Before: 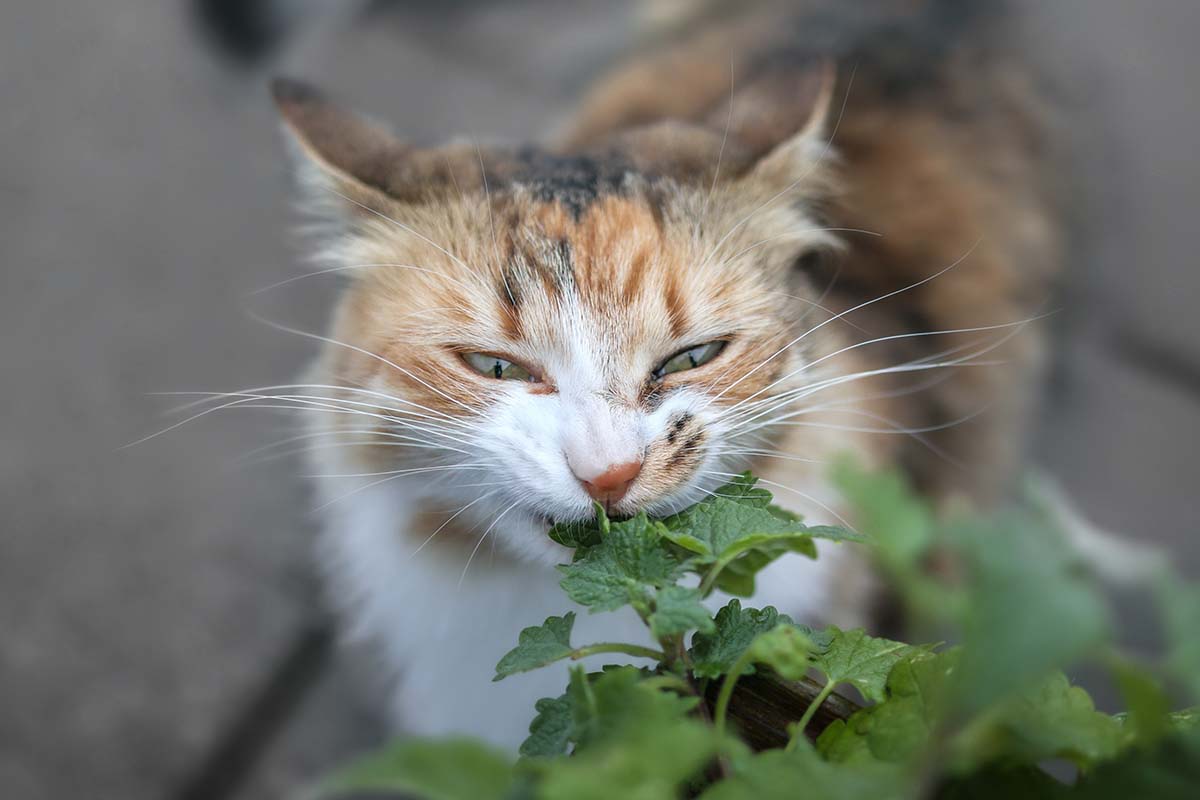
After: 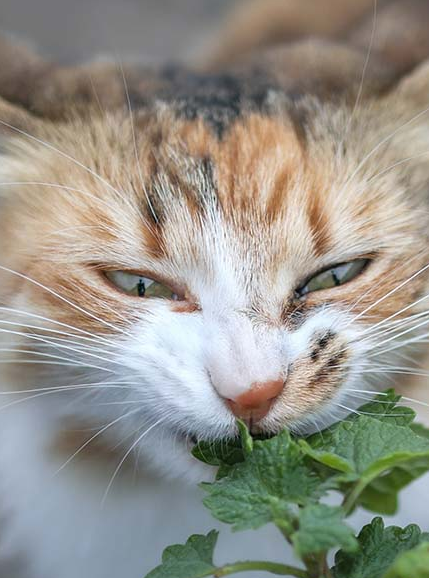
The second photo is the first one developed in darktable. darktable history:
crop and rotate: left 29.792%, top 10.364%, right 34.388%, bottom 17.327%
